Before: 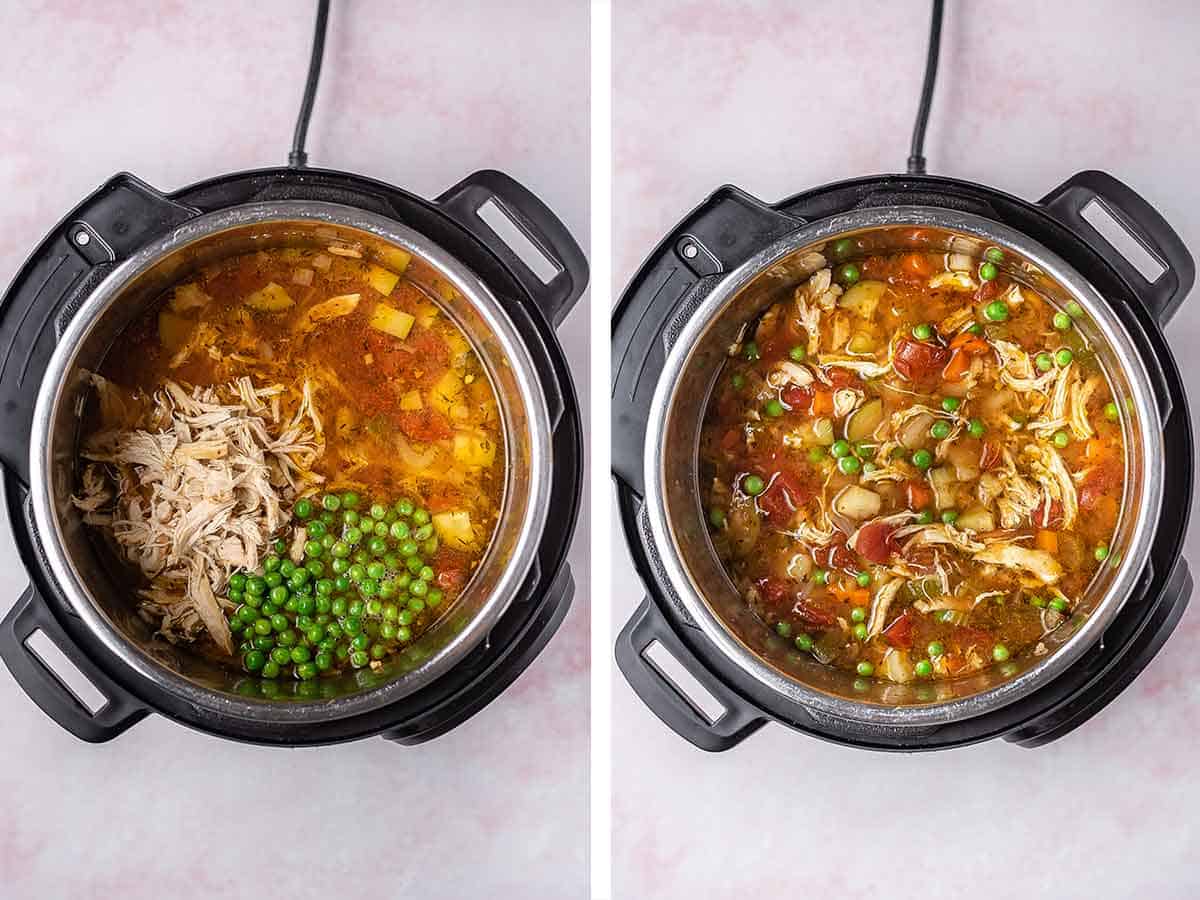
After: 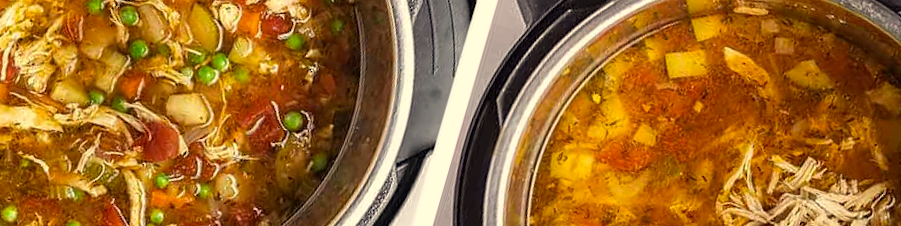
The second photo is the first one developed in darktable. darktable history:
crop and rotate: angle 16.12°, top 30.835%, bottom 35.653%
color correction: highlights a* 1.39, highlights b* 17.83
